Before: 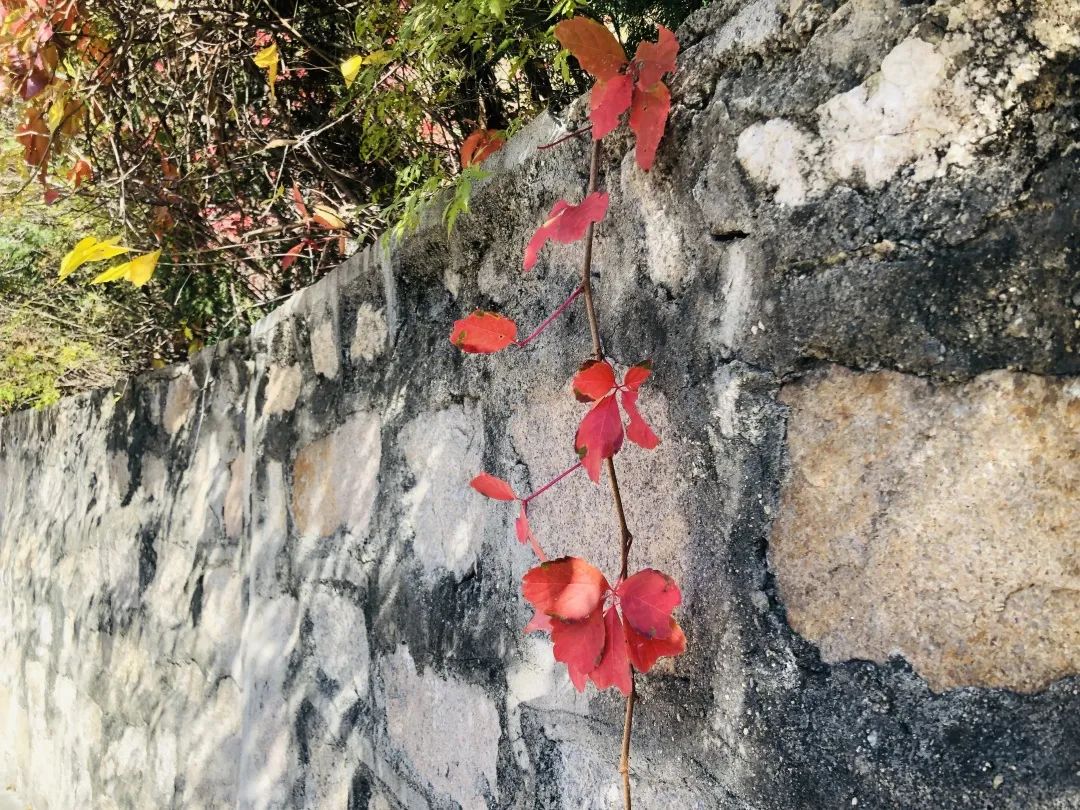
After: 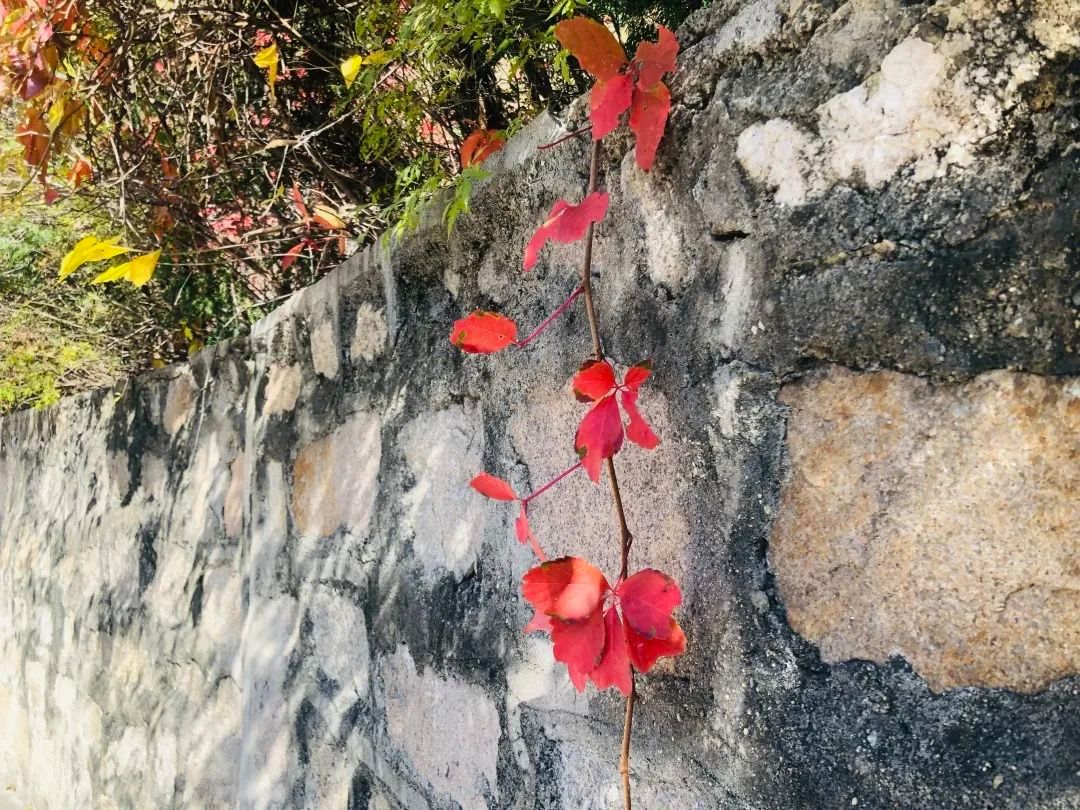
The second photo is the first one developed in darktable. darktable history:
contrast equalizer: octaves 7, y [[0.5, 0.486, 0.447, 0.446, 0.489, 0.5], [0.5 ×6], [0.5 ×6], [0 ×6], [0 ×6]], mix 0.298
